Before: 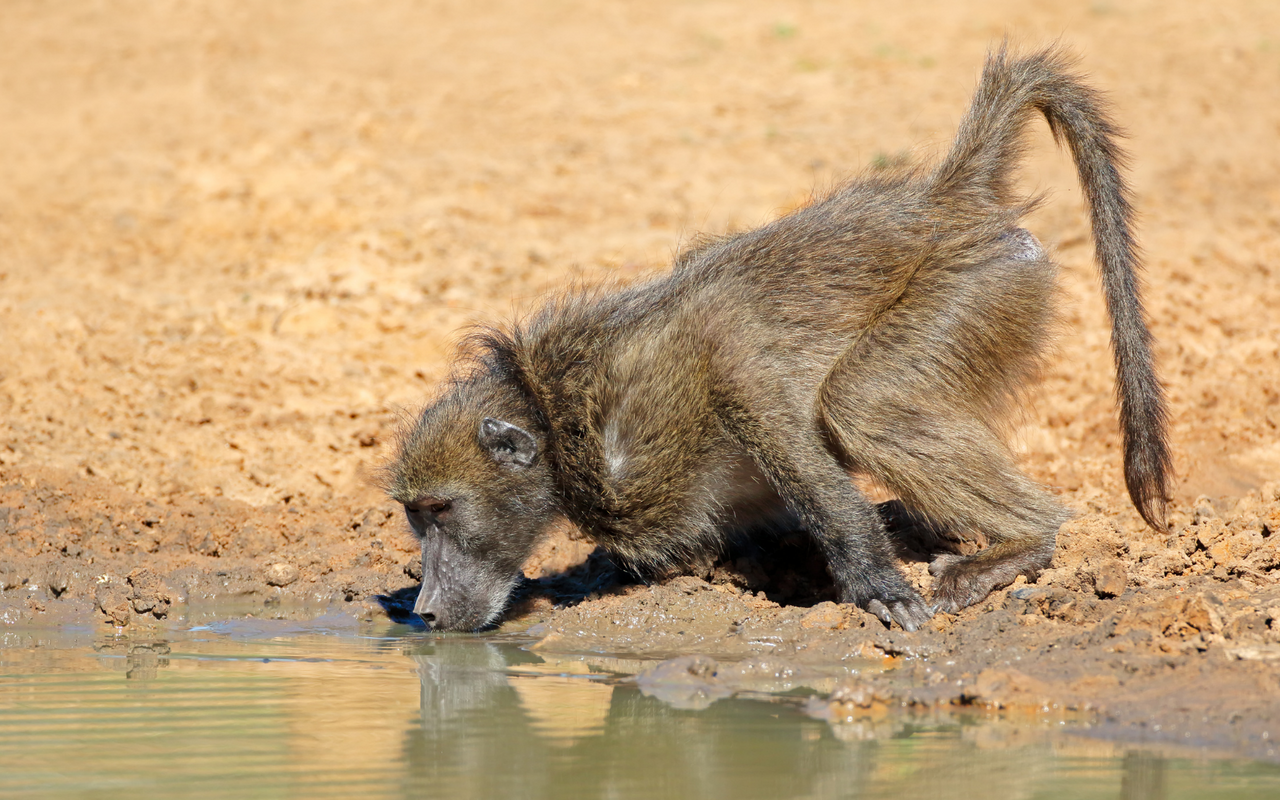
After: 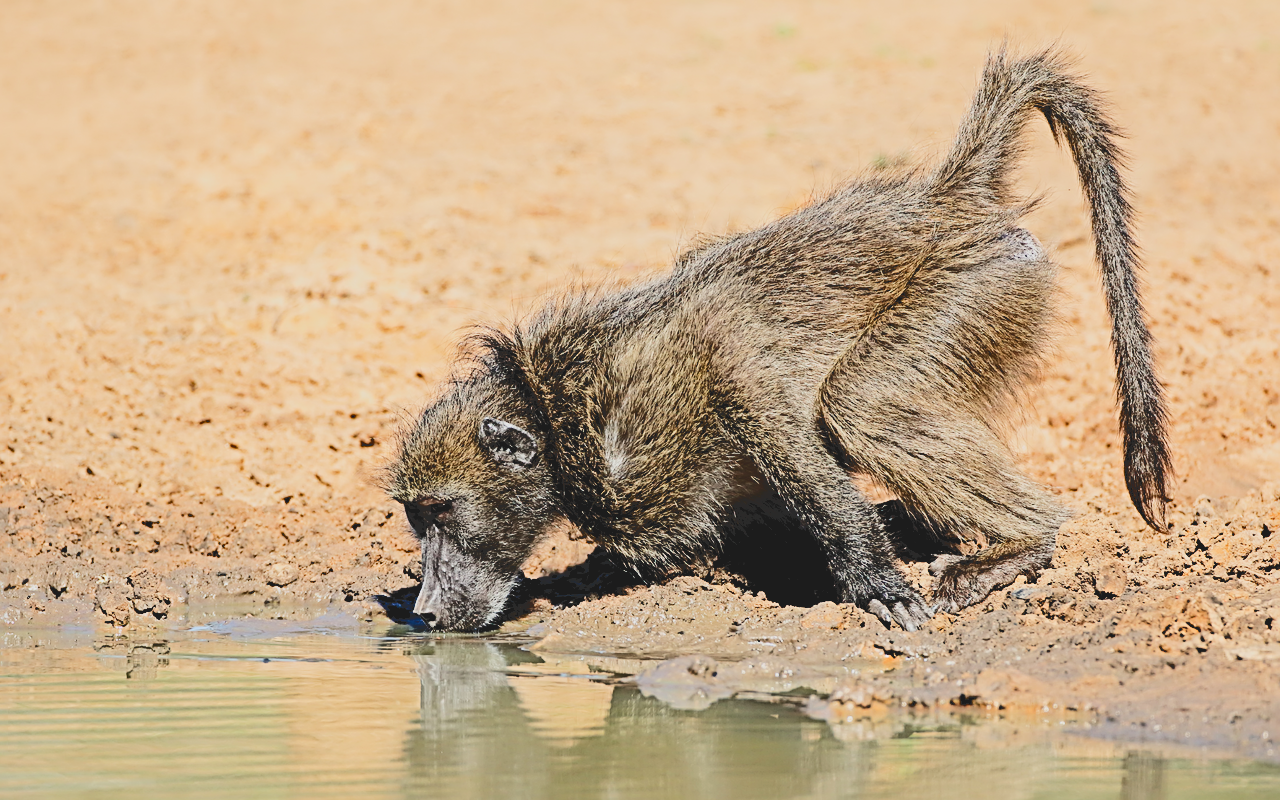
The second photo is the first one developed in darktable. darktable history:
tone curve: curves: ch0 [(0, 0) (0.003, 0.17) (0.011, 0.17) (0.025, 0.17) (0.044, 0.168) (0.069, 0.167) (0.1, 0.173) (0.136, 0.181) (0.177, 0.199) (0.224, 0.226) (0.277, 0.271) (0.335, 0.333) (0.399, 0.419) (0.468, 0.52) (0.543, 0.621) (0.623, 0.716) (0.709, 0.795) (0.801, 0.867) (0.898, 0.914) (1, 1)], color space Lab, independent channels, preserve colors none
filmic rgb: black relative exposure -4.21 EV, white relative exposure 5.16 EV, hardness 2.08, contrast 1.161
sharpen: radius 3.048, amount 0.76
